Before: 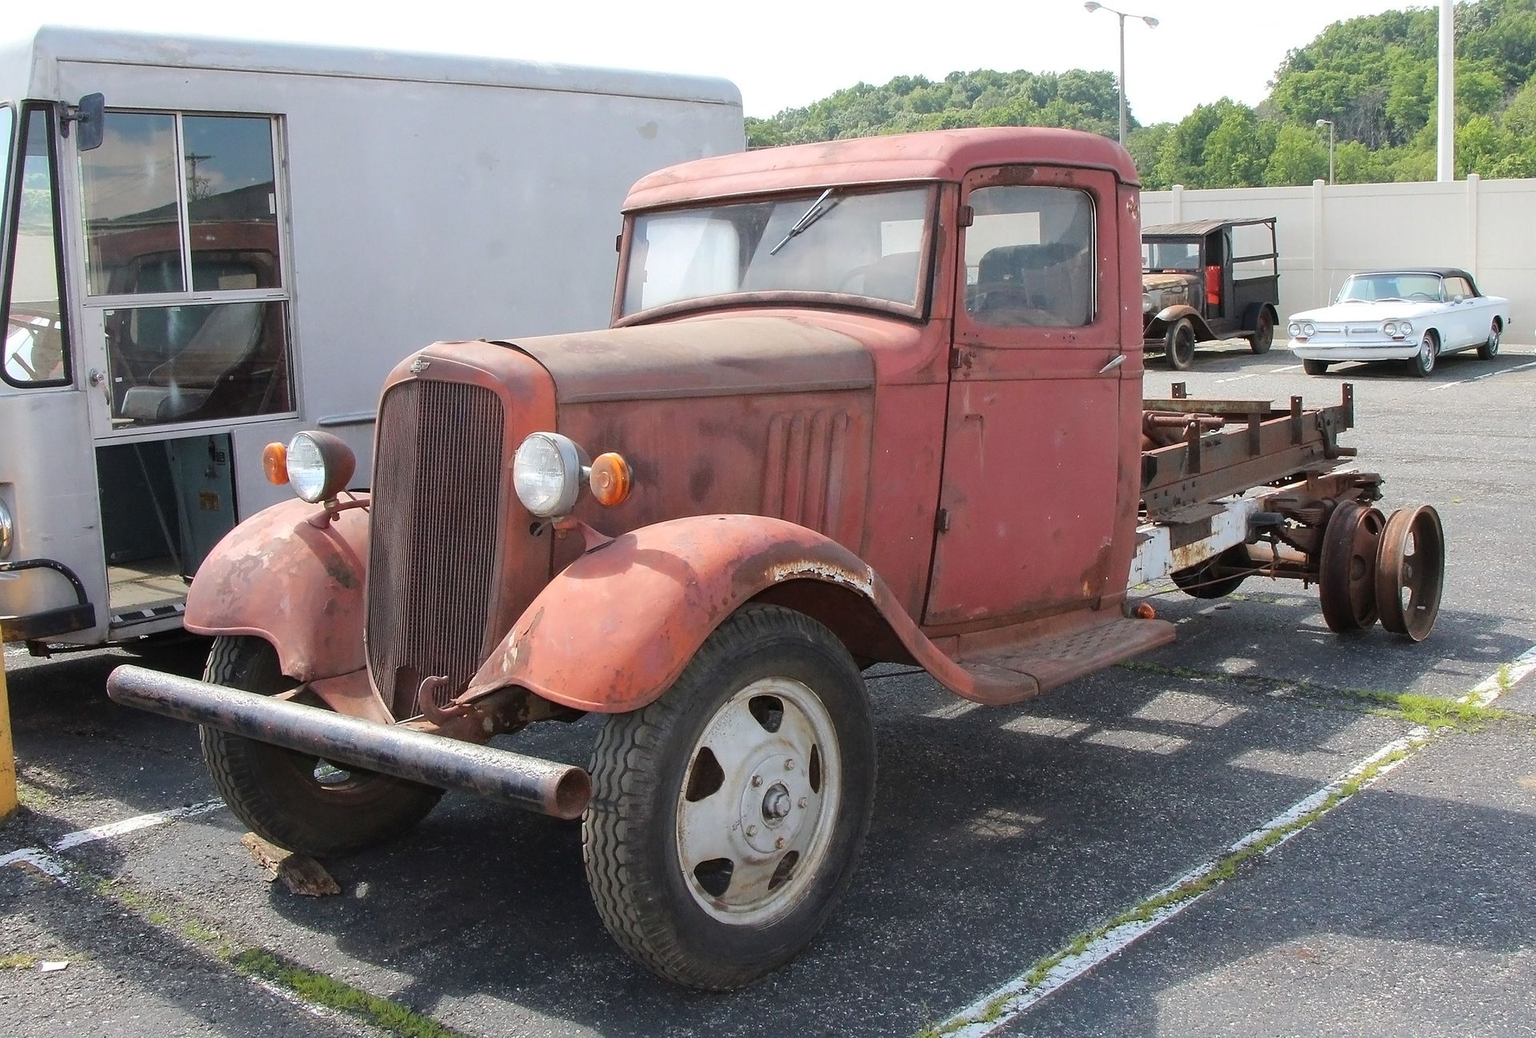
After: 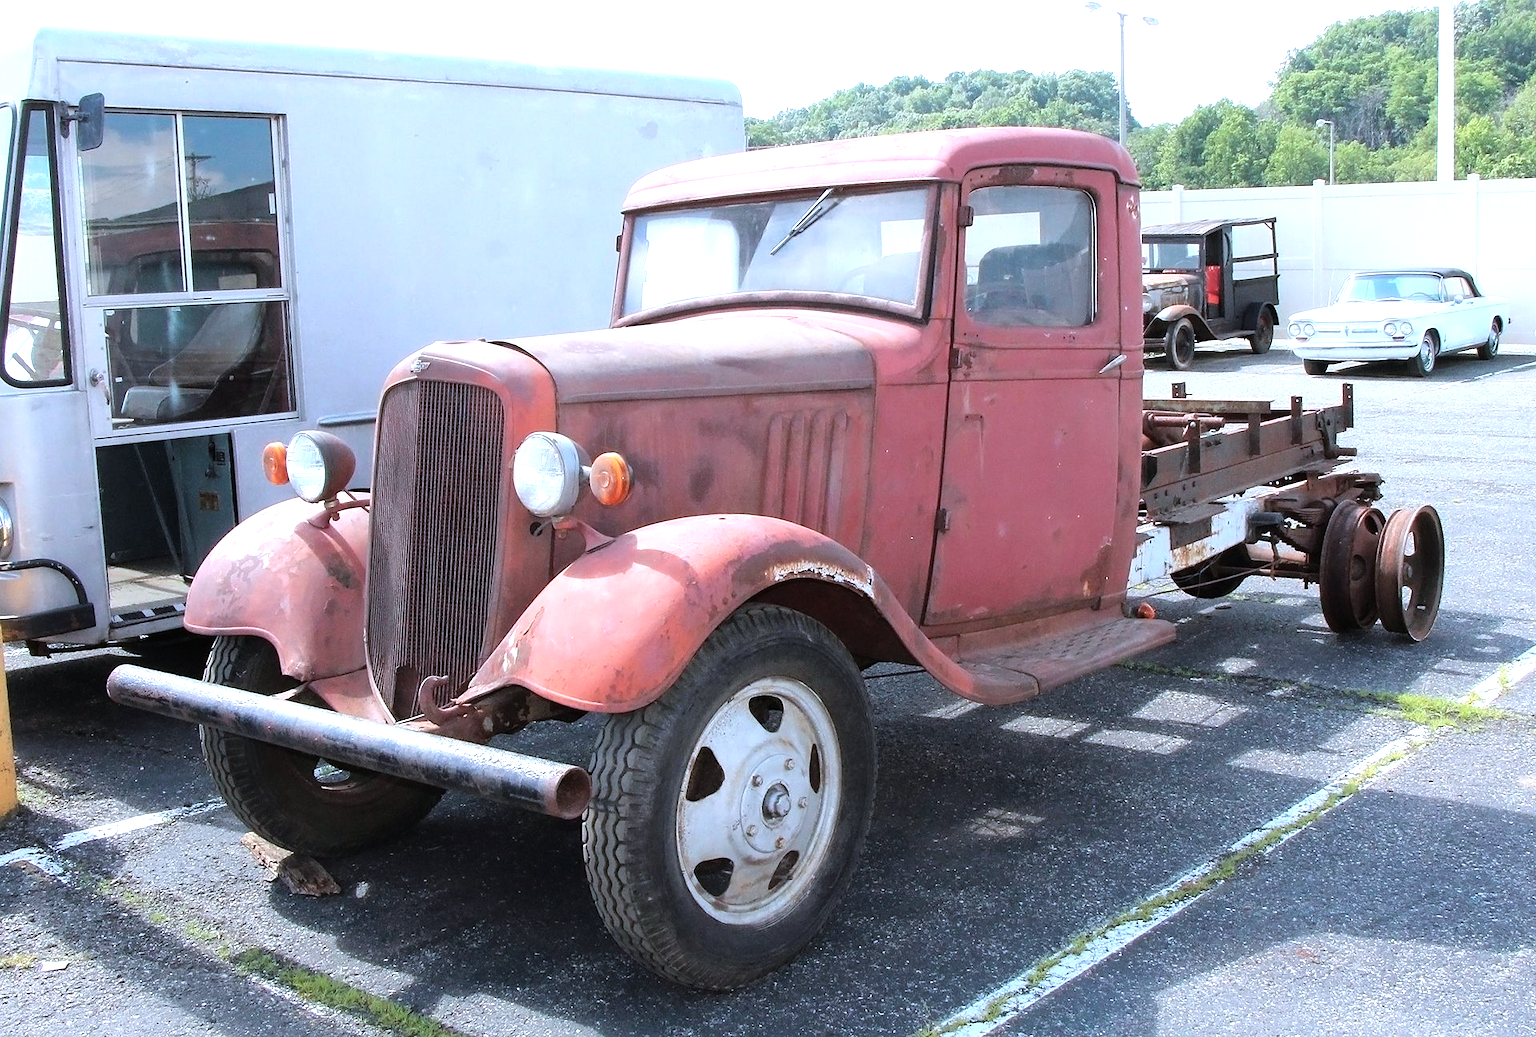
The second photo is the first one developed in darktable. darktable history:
color correction: highlights a* -2.01, highlights b* -18.2
tone equalizer: -8 EV -0.727 EV, -7 EV -0.733 EV, -6 EV -0.617 EV, -5 EV -0.413 EV, -3 EV 0.397 EV, -2 EV 0.6 EV, -1 EV 0.678 EV, +0 EV 0.758 EV
